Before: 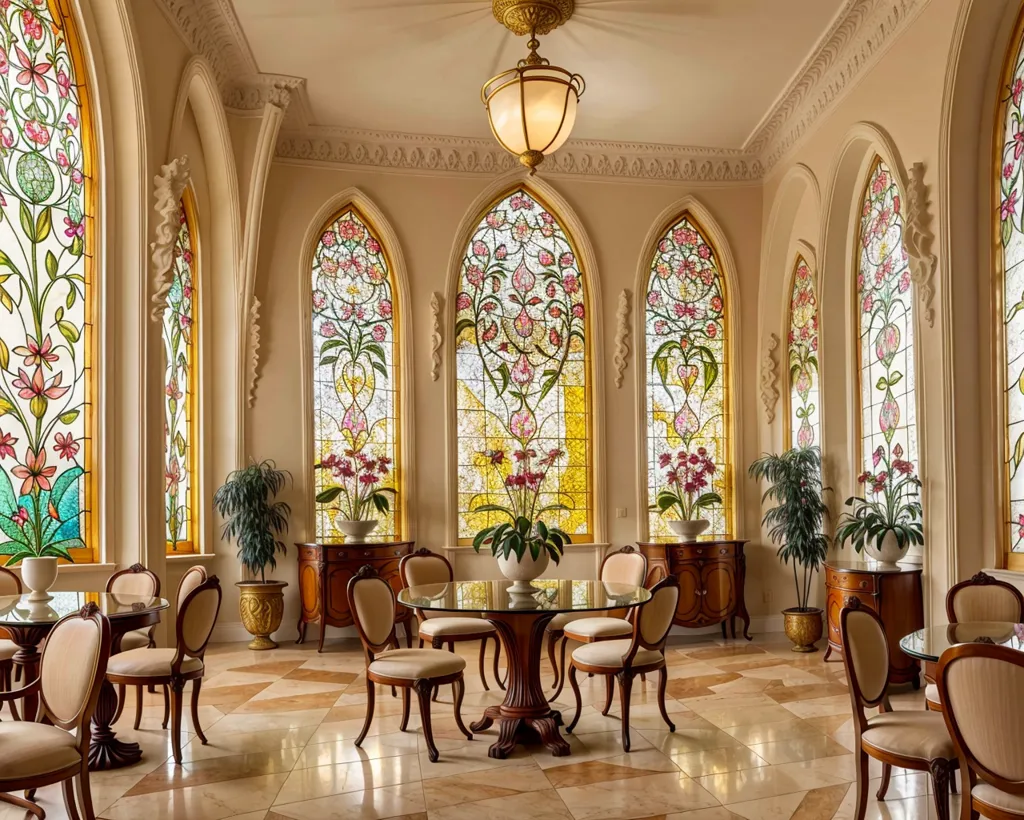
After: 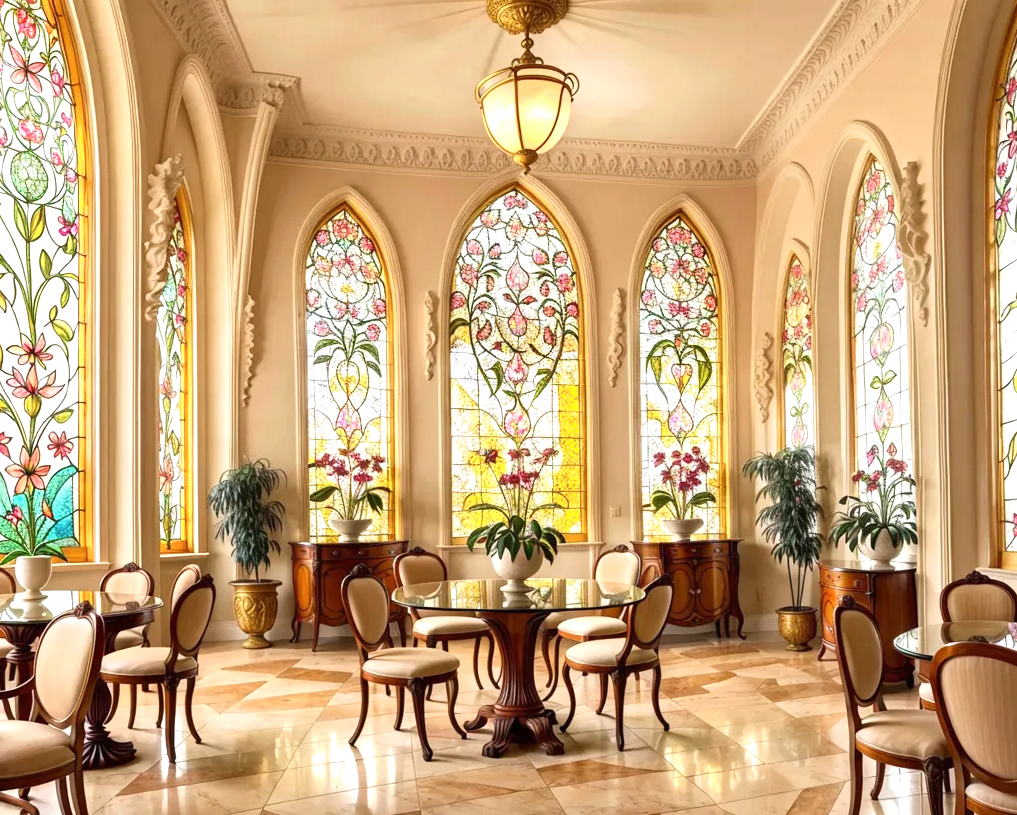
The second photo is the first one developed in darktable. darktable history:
exposure: black level correction 0, exposure 0.7 EV, compensate exposure bias true, compensate highlight preservation false
crop and rotate: left 0.614%, top 0.179%, bottom 0.309%
shadows and highlights: shadows 0, highlights 40
